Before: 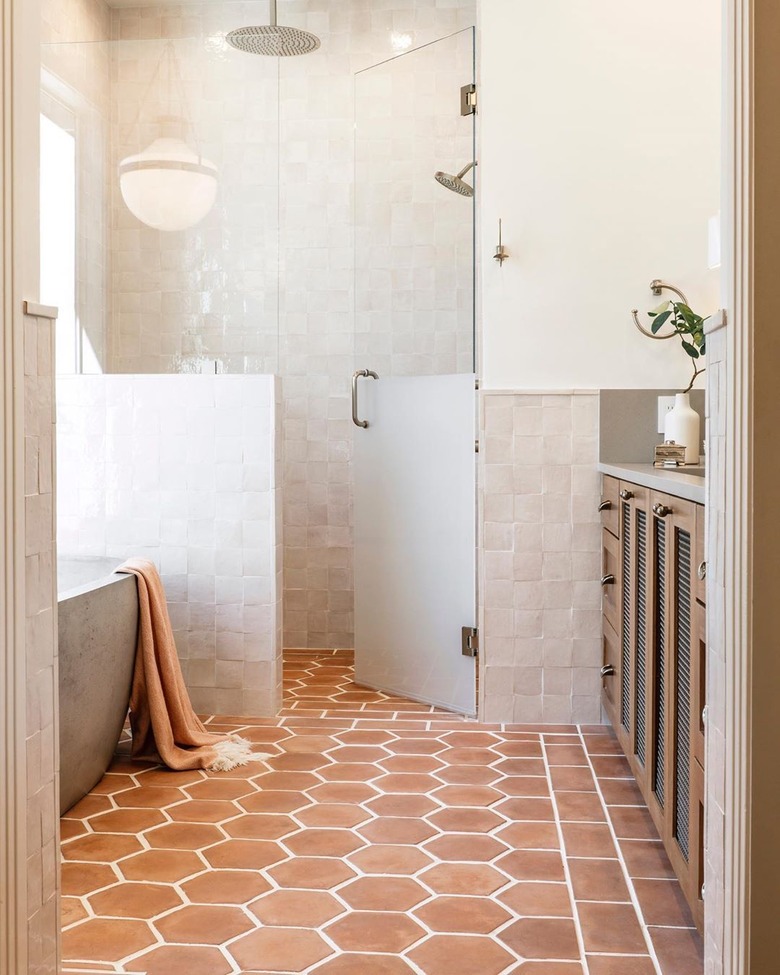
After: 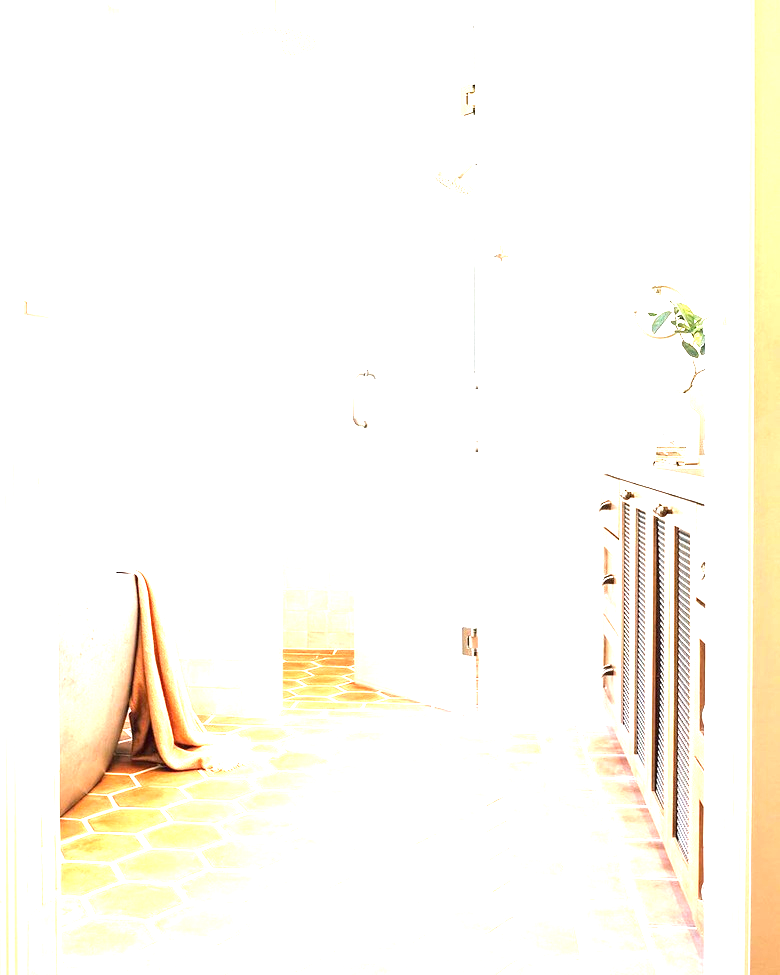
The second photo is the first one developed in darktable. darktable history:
exposure: black level correction 0, exposure 2.09 EV, compensate highlight preservation false
tone equalizer: -8 EV -0.786 EV, -7 EV -0.711 EV, -6 EV -0.56 EV, -5 EV -0.371 EV, -3 EV 0.372 EV, -2 EV 0.6 EV, -1 EV 0.685 EV, +0 EV 0.732 EV
